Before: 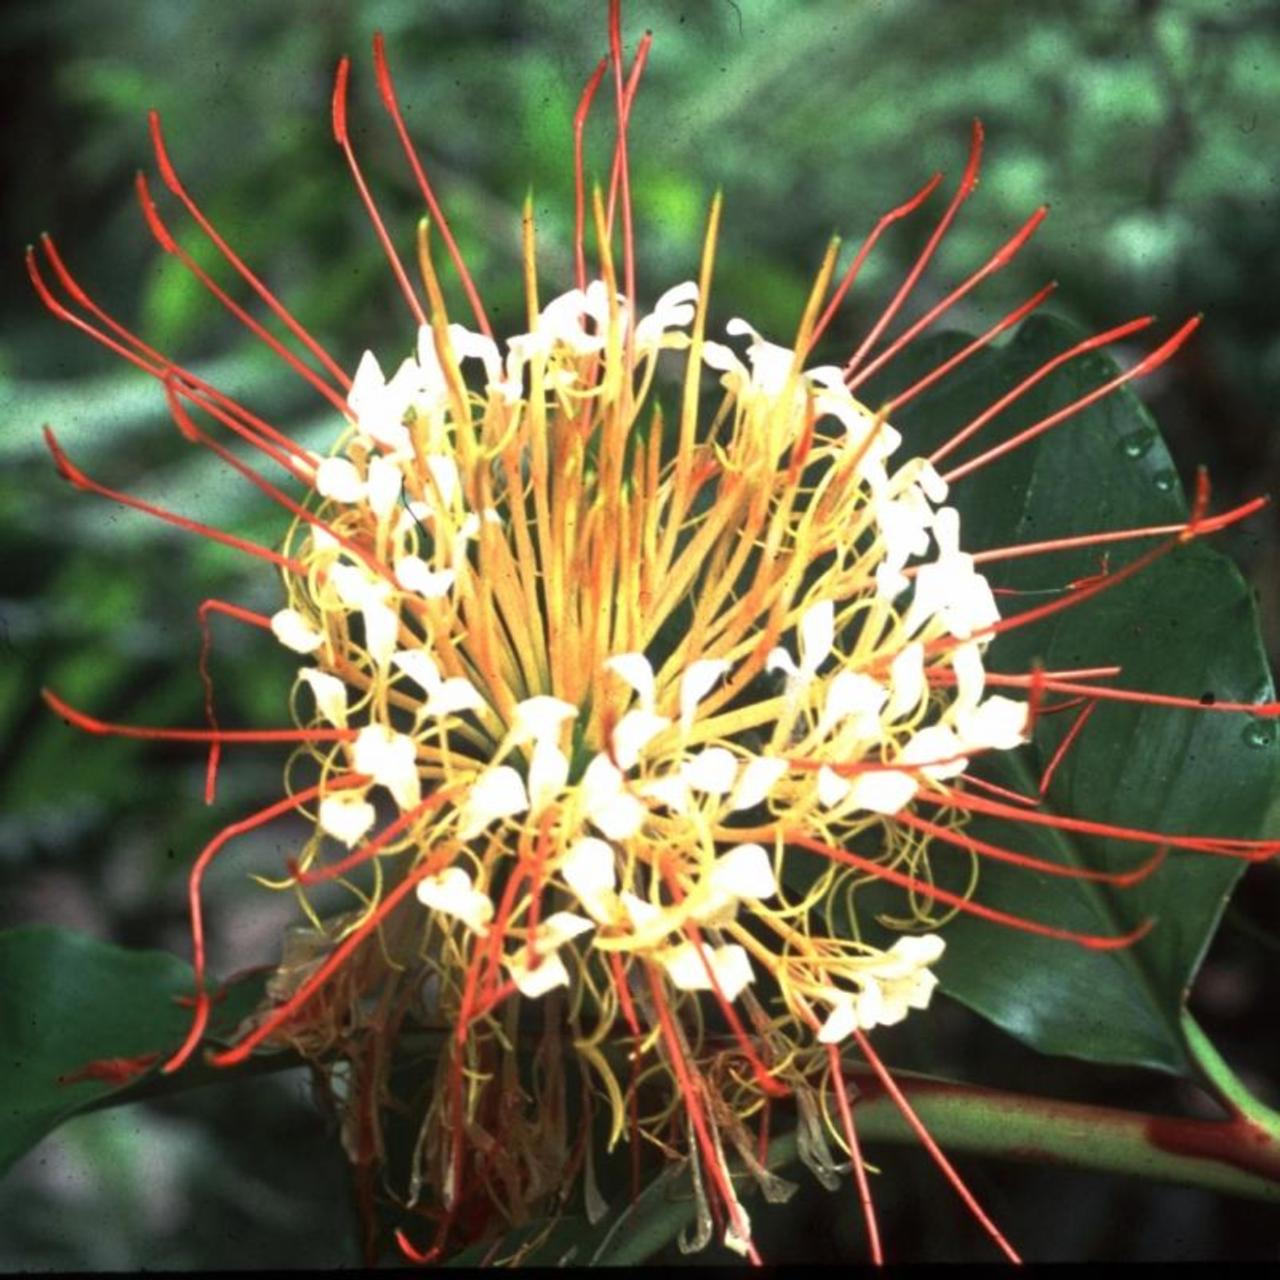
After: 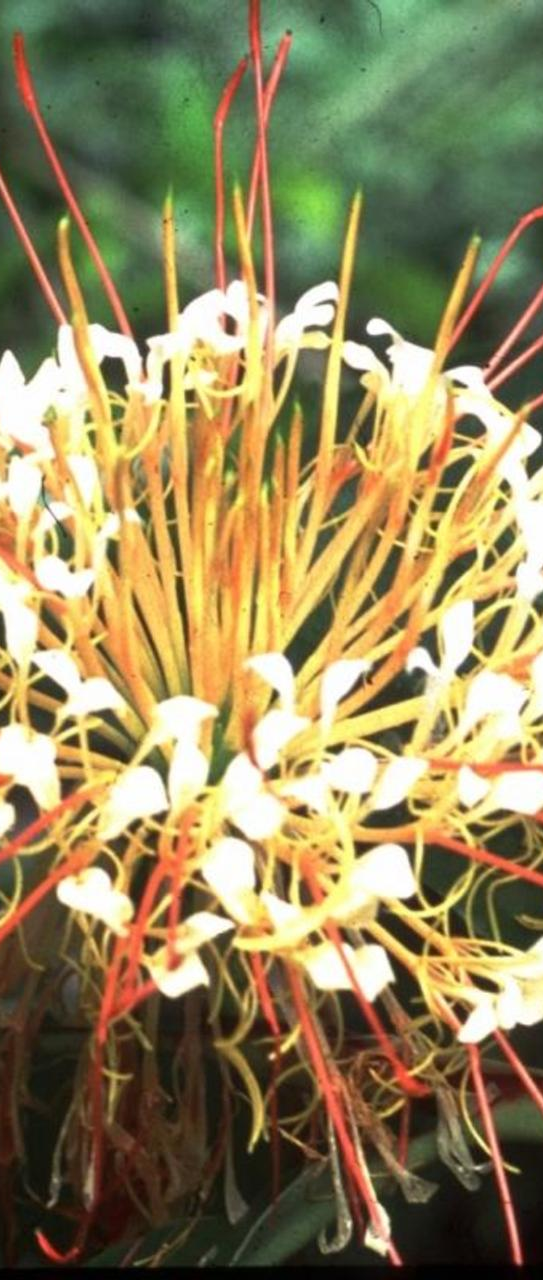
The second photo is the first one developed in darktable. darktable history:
crop: left 28.188%, right 29.389%
